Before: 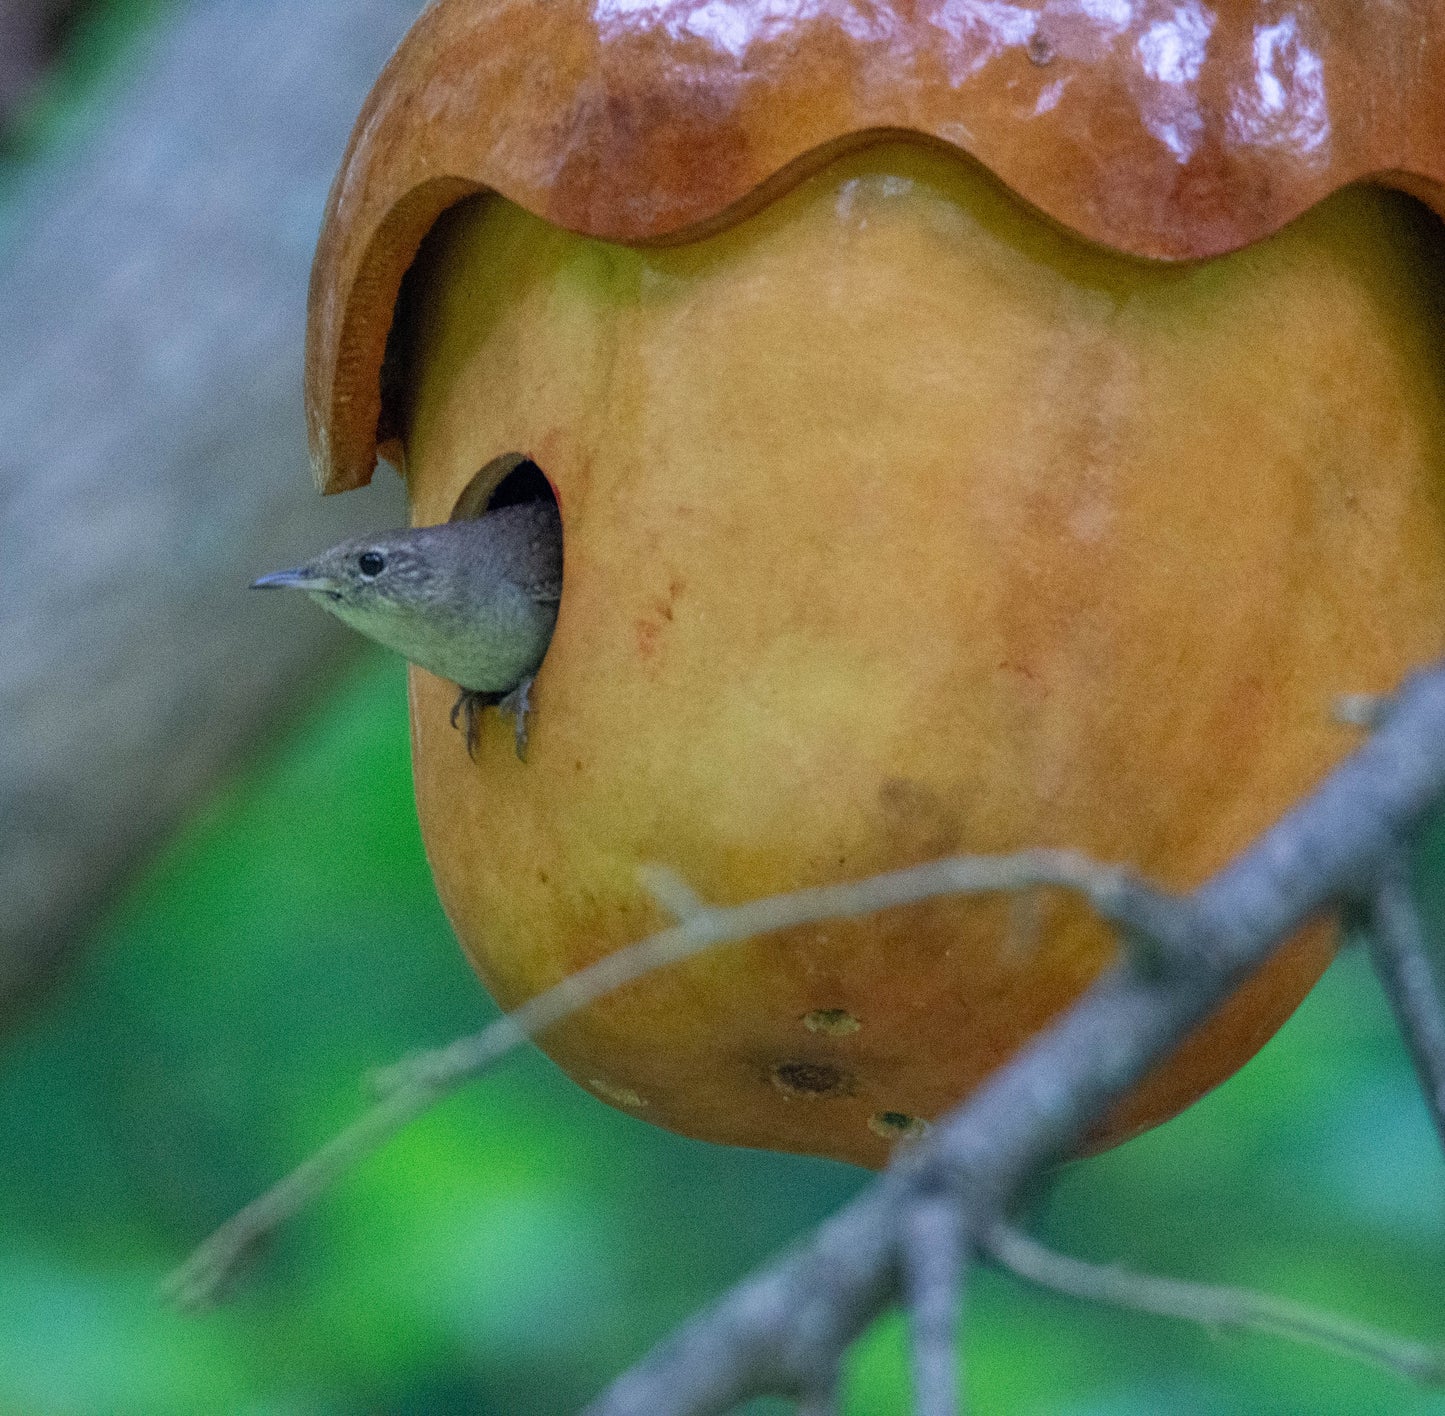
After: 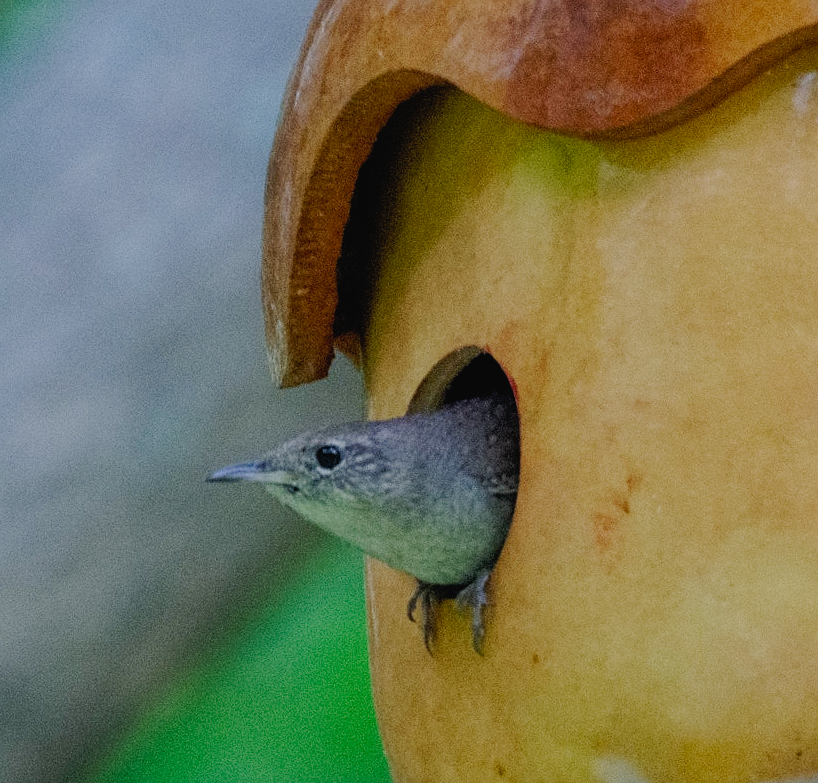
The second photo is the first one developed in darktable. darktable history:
crop and rotate: left 3.038%, top 7.592%, right 40.304%, bottom 37.083%
sharpen: amount 0.204
tone curve: curves: ch0 [(0, 0.021) (0.059, 0.053) (0.197, 0.191) (0.32, 0.311) (0.495, 0.505) (0.725, 0.731) (0.89, 0.919) (1, 1)]; ch1 [(0, 0) (0.094, 0.081) (0.285, 0.299) (0.401, 0.424) (0.453, 0.439) (0.495, 0.496) (0.54, 0.55) (0.615, 0.637) (0.657, 0.683) (1, 1)]; ch2 [(0, 0) (0.257, 0.217) (0.43, 0.421) (0.498, 0.507) (0.547, 0.539) (0.595, 0.56) (0.644, 0.599) (1, 1)], preserve colors none
filmic rgb: black relative exposure -8.02 EV, white relative exposure 4.02 EV, hardness 4.12, add noise in highlights 0.001, preserve chrominance no, color science v3 (2019), use custom middle-gray values true, contrast in highlights soft
